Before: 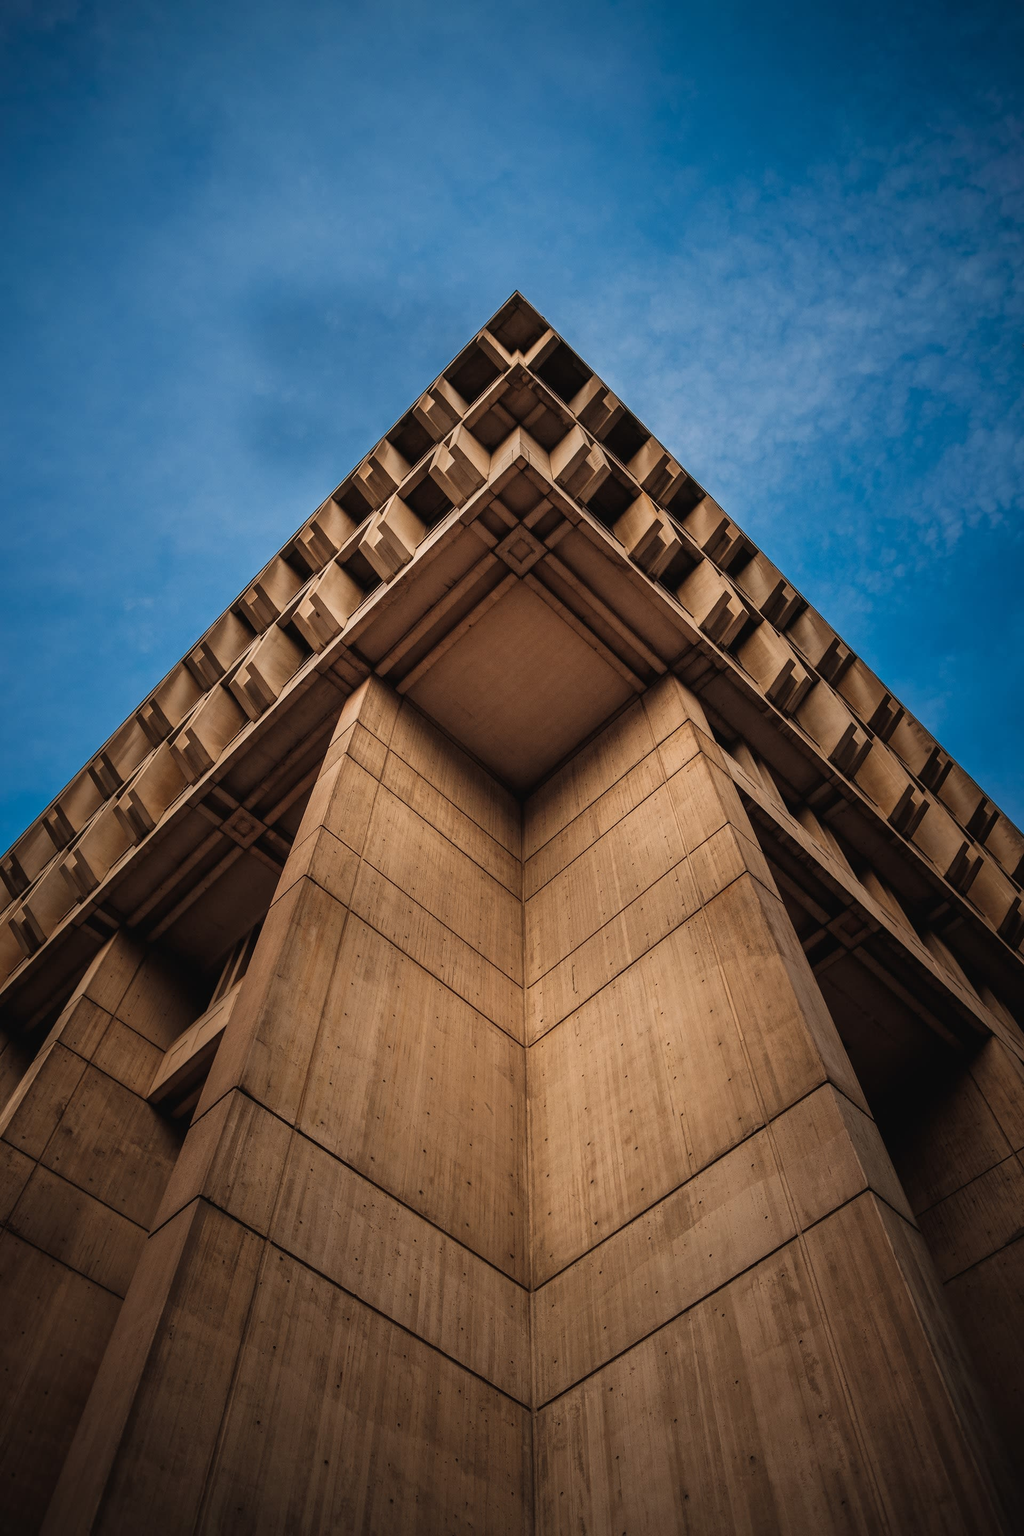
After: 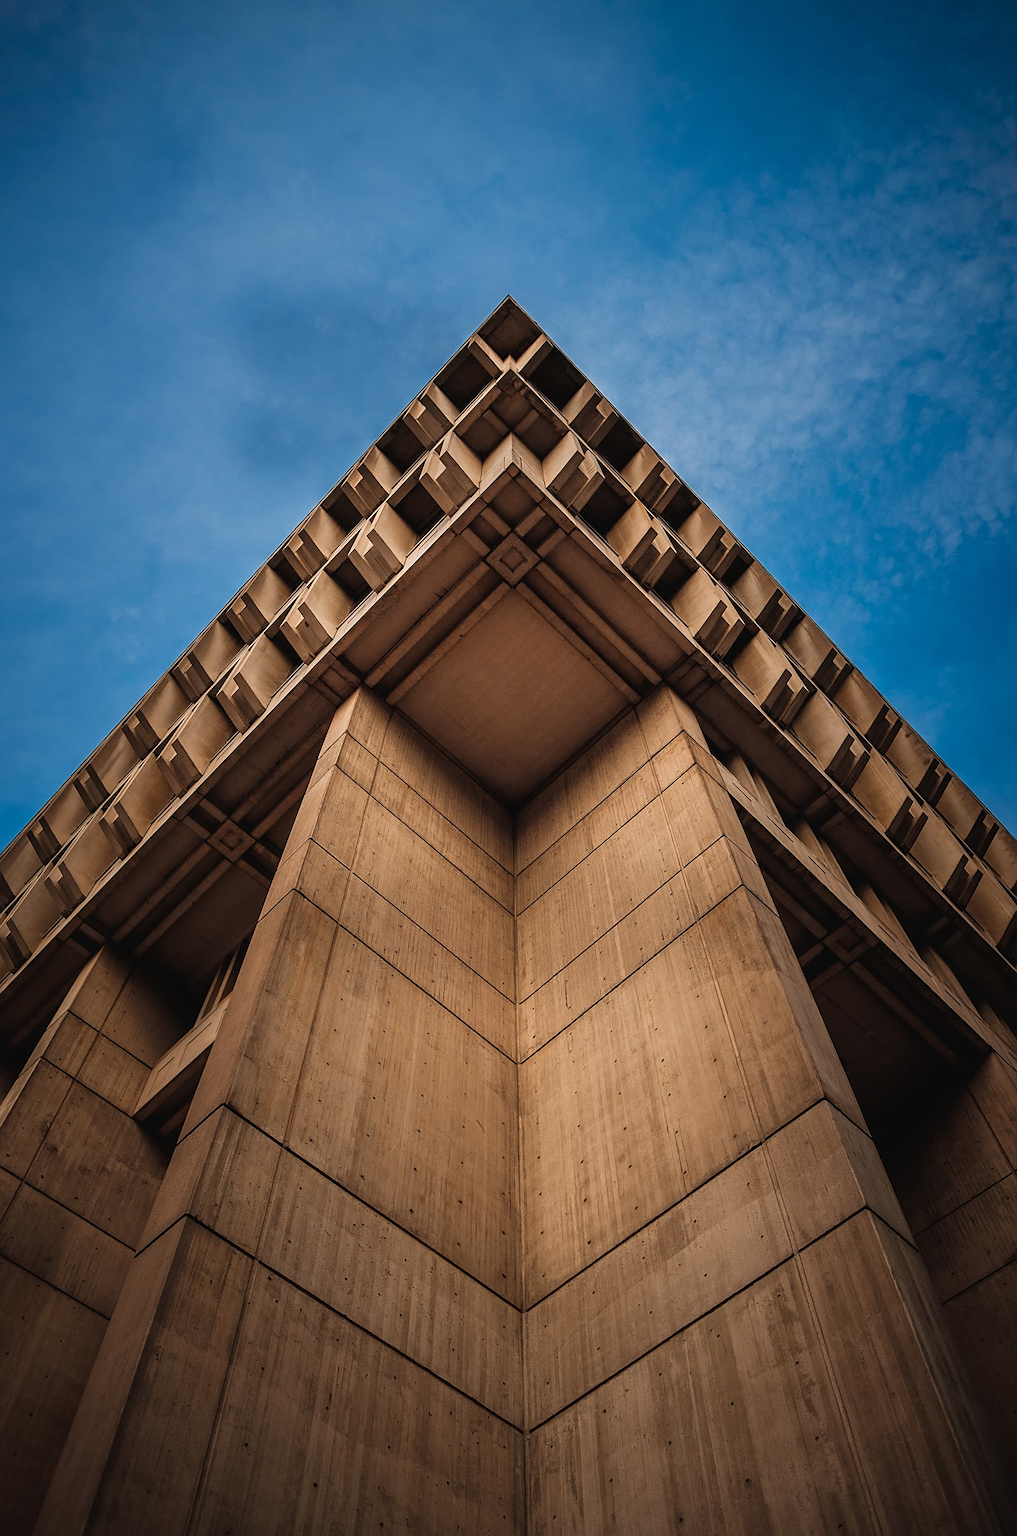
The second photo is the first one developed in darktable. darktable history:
sharpen: on, module defaults
crop and rotate: left 1.569%, right 0.528%, bottom 1.525%
